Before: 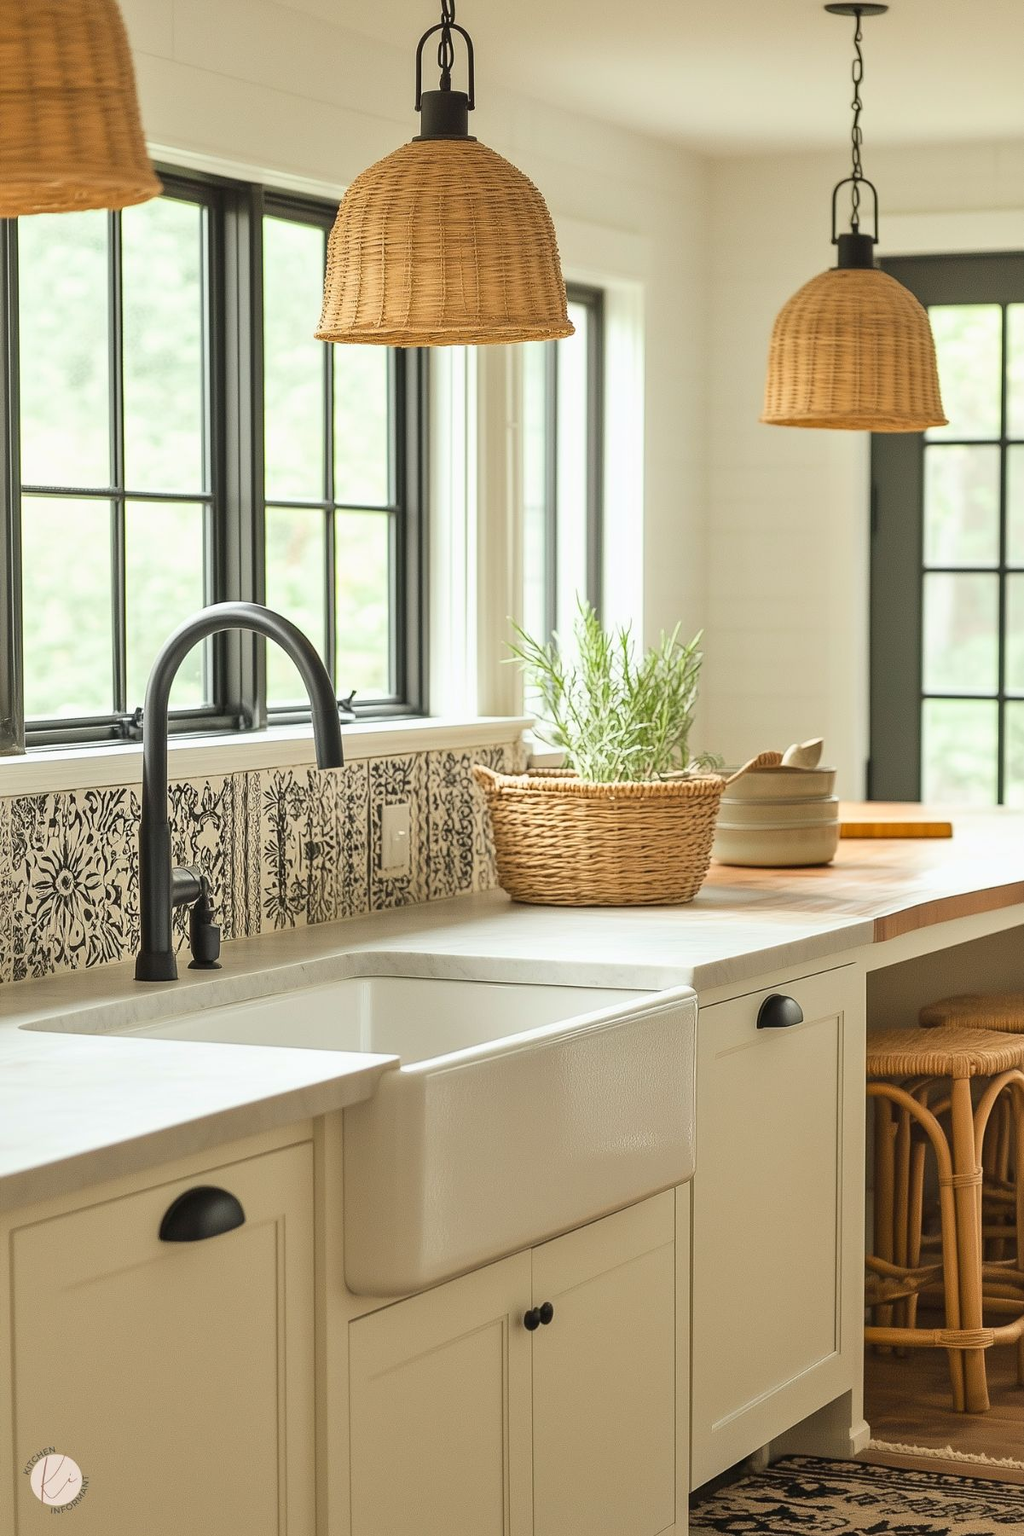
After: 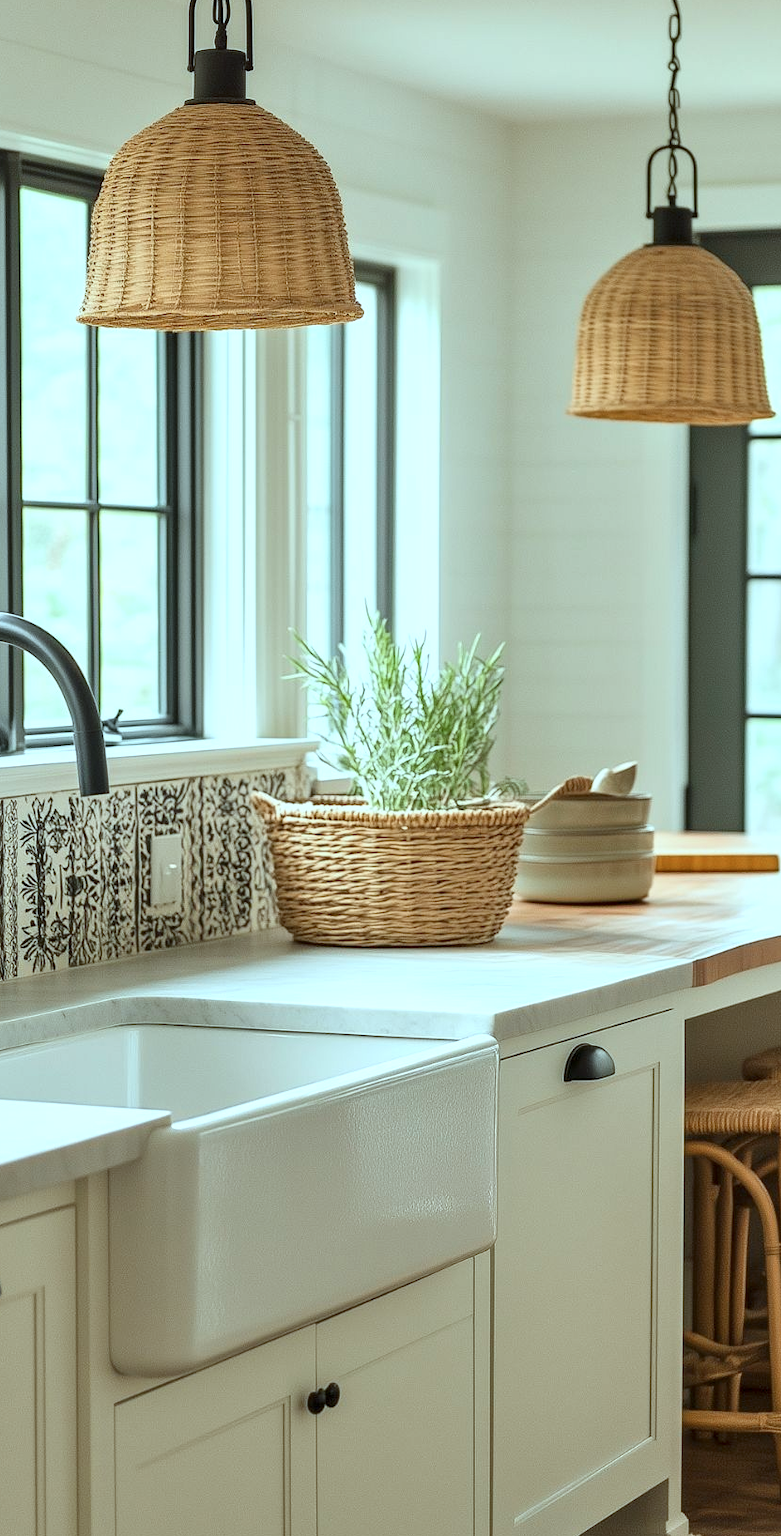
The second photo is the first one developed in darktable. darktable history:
local contrast: highlights 87%, shadows 82%
crop and rotate: left 23.969%, top 3.001%, right 6.682%, bottom 6.156%
color correction: highlights a* -11.81, highlights b* -15.23
